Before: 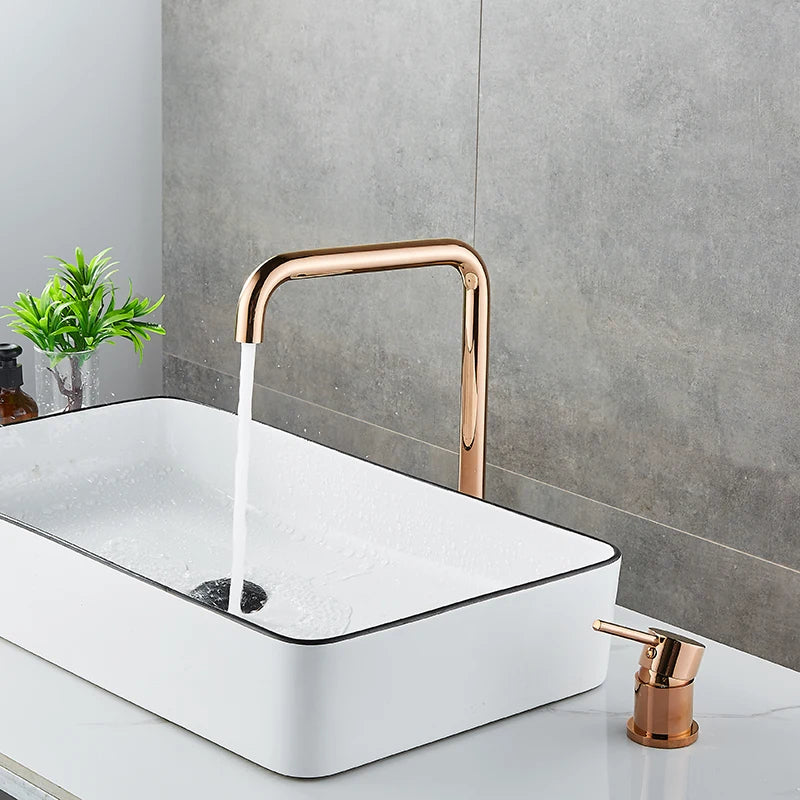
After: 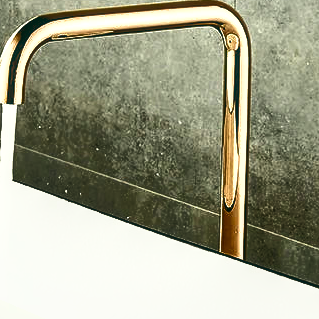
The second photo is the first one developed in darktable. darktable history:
crop: left 30%, top 30%, right 30%, bottom 30%
local contrast: detail 130%
shadows and highlights: radius 171.16, shadows 27, white point adjustment 3.13, highlights -67.95, soften with gaussian
exposure: exposure 0.766 EV, compensate highlight preservation false
color balance: lift [1.005, 0.99, 1.007, 1.01], gamma [1, 1.034, 1.032, 0.966], gain [0.873, 1.055, 1.067, 0.933]
